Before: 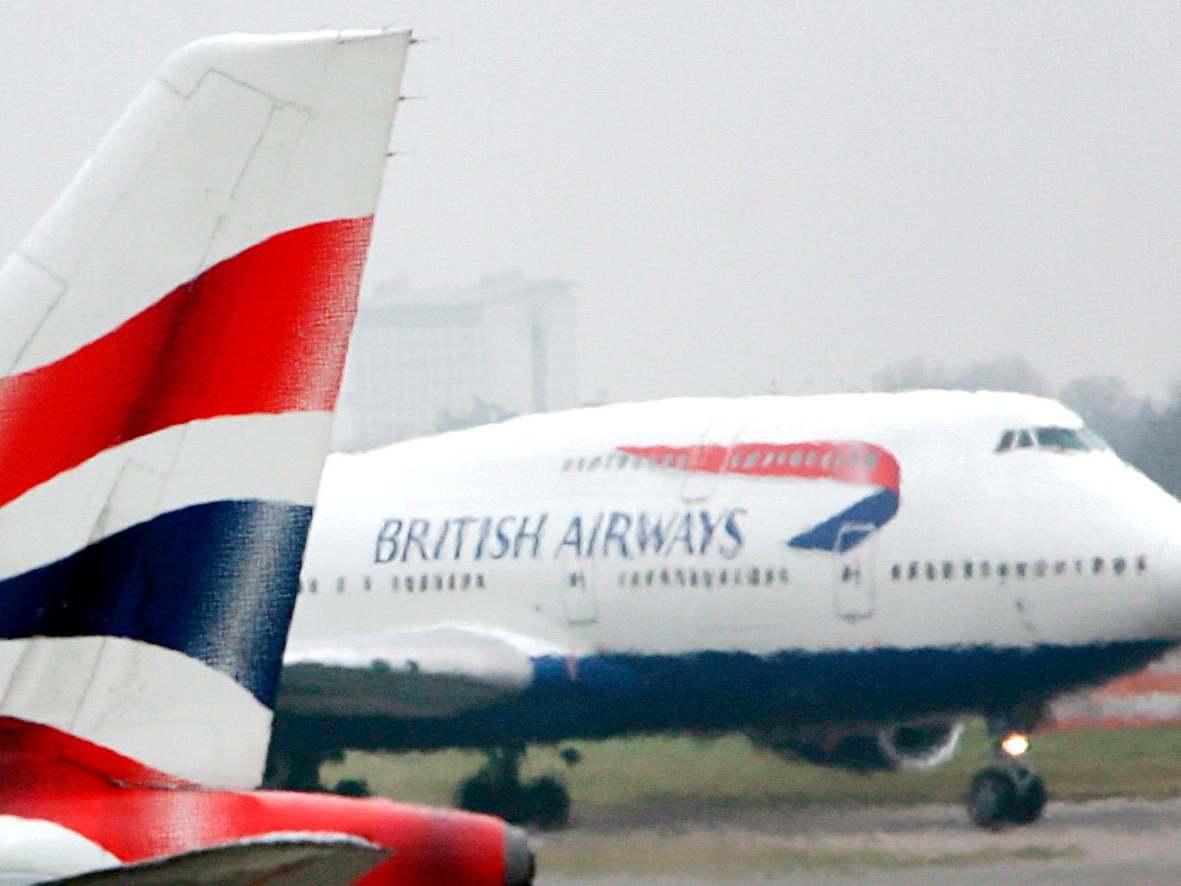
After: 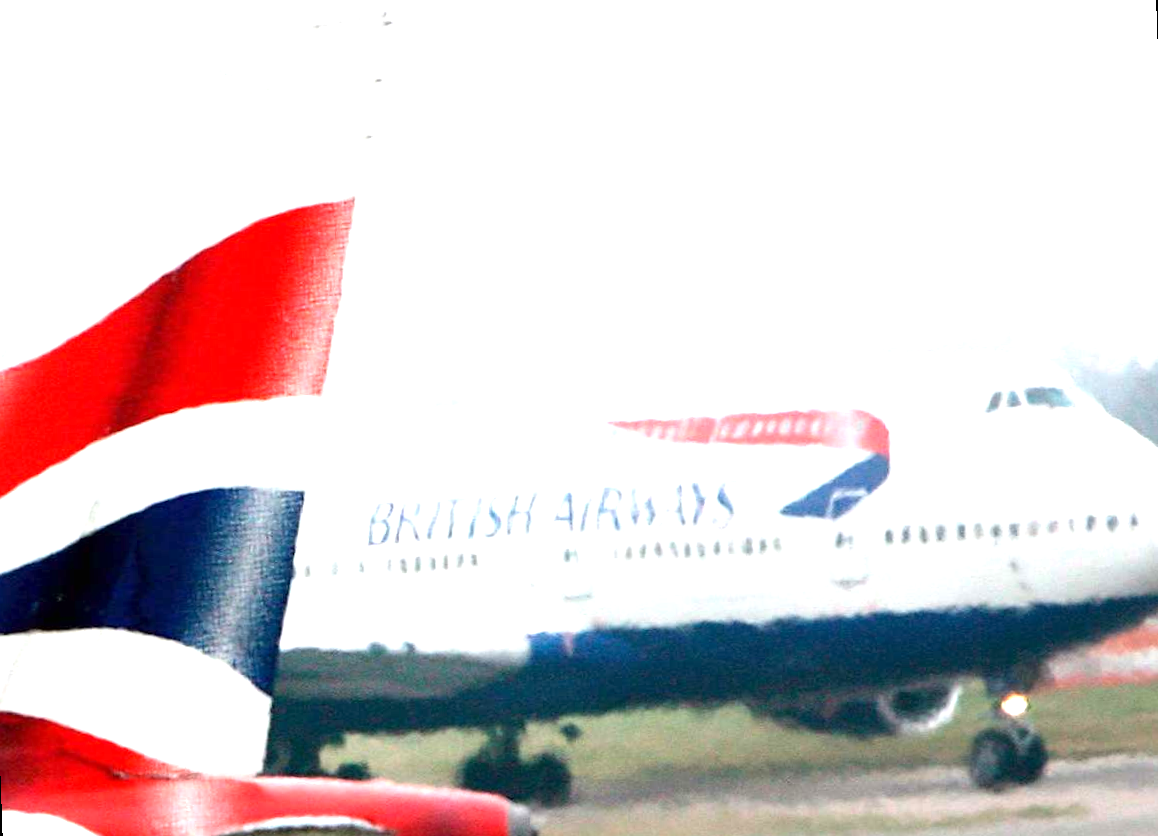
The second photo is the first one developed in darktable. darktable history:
exposure: exposure 1.061 EV, compensate highlight preservation false
rotate and perspective: rotation -2°, crop left 0.022, crop right 0.978, crop top 0.049, crop bottom 0.951
